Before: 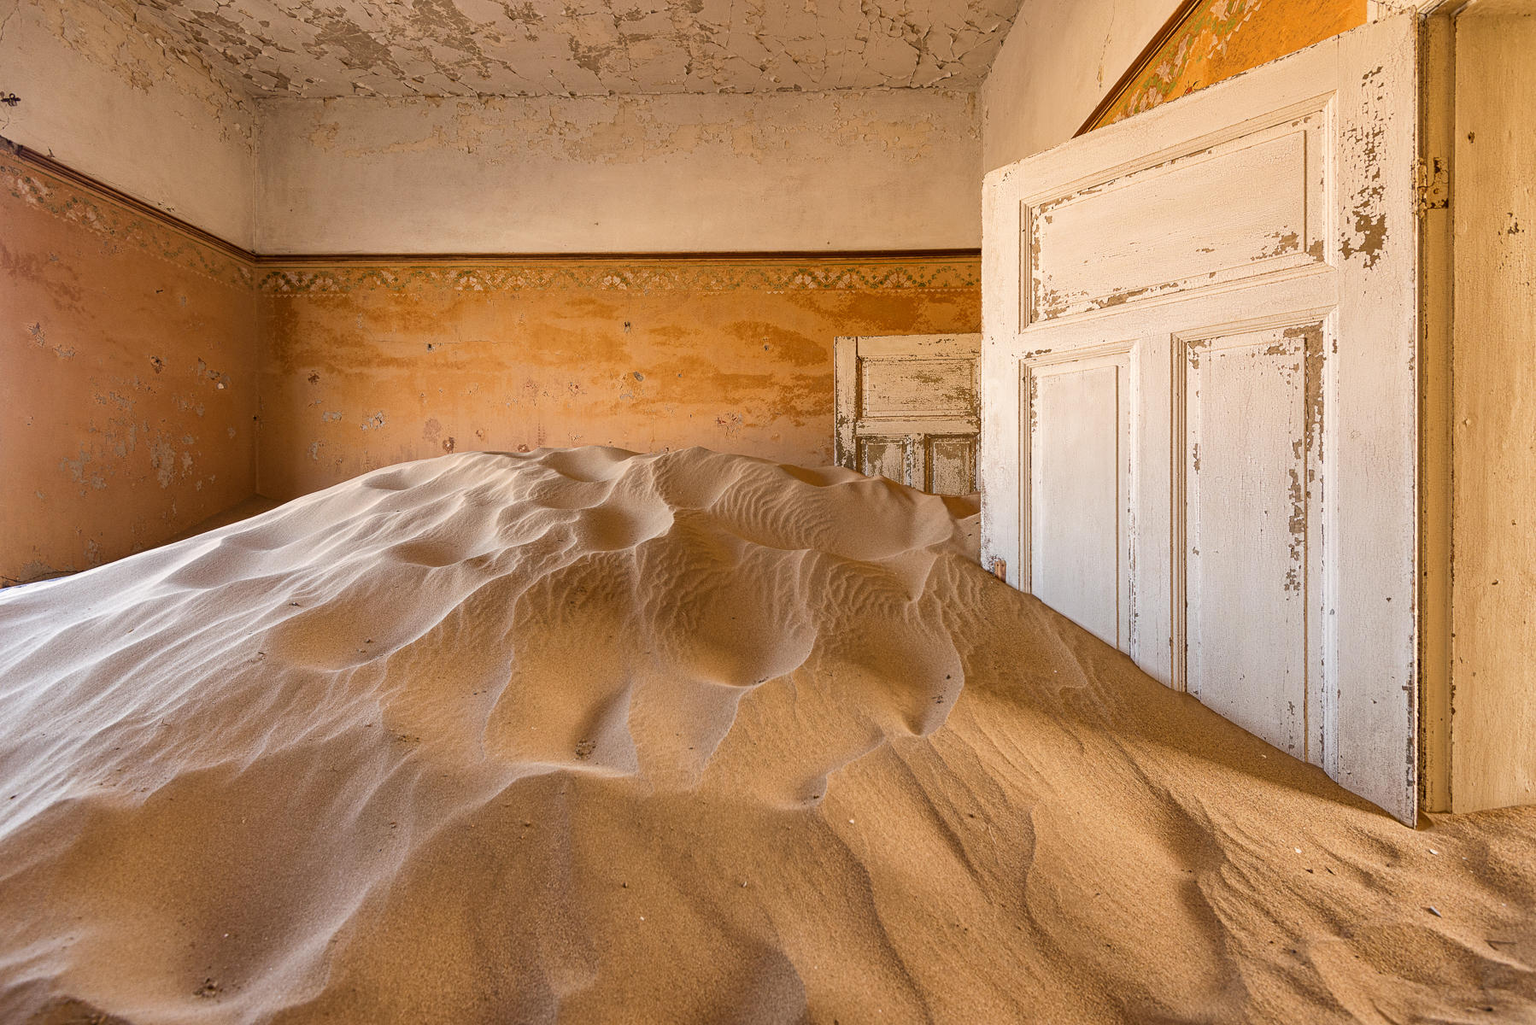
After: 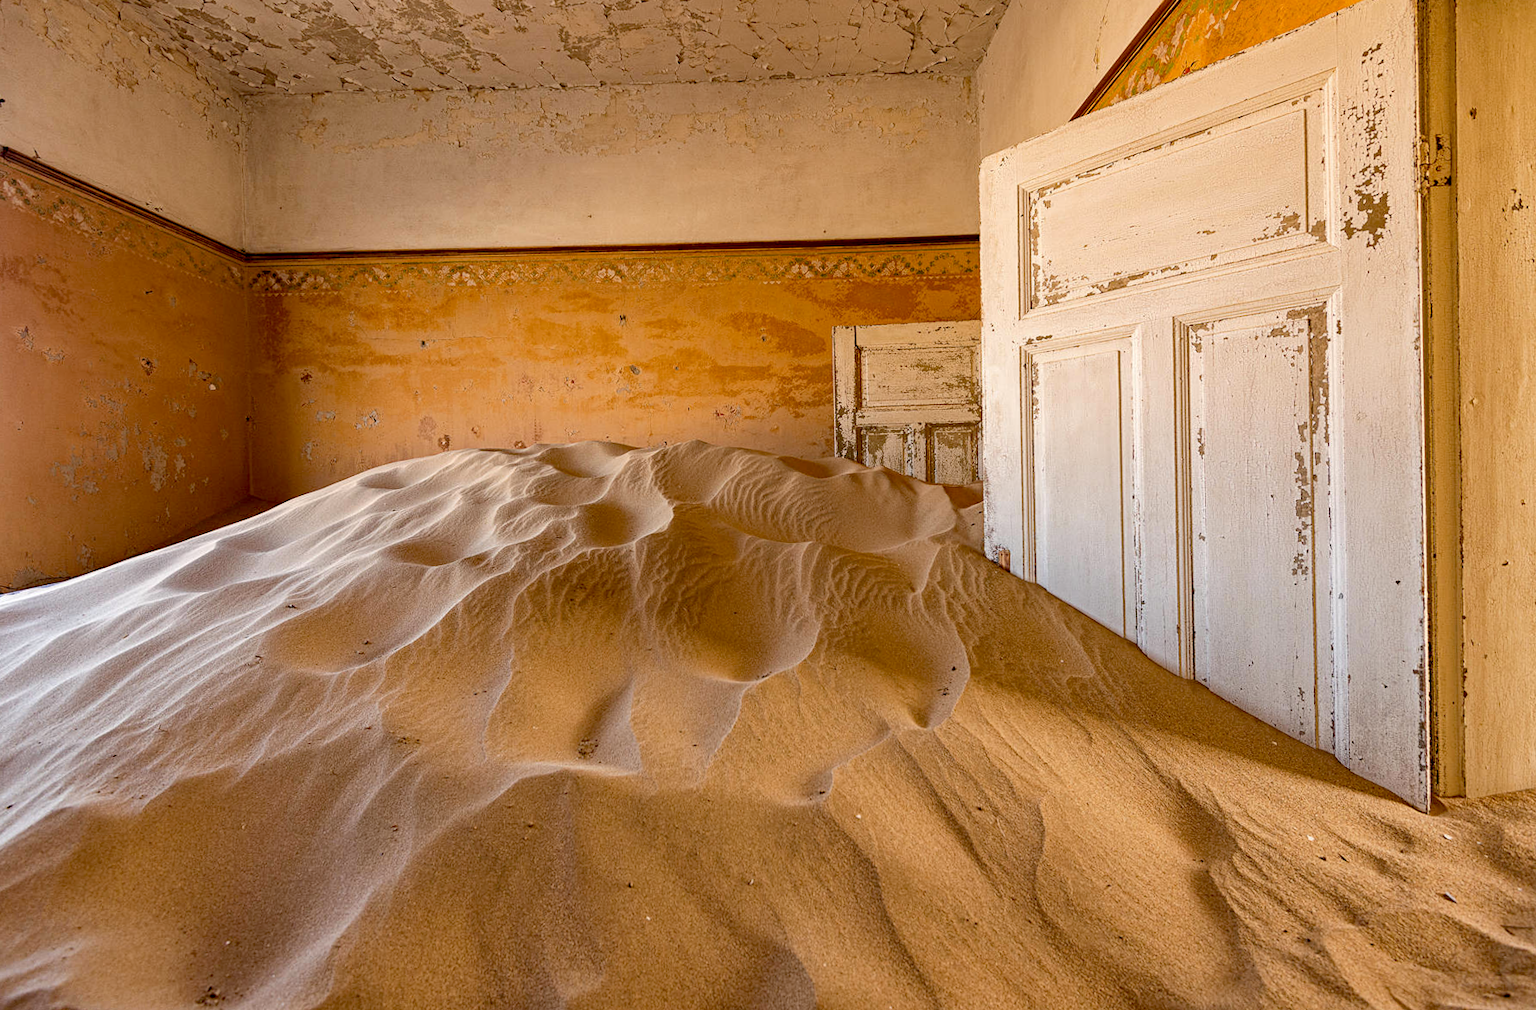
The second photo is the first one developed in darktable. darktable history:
exposure: black level correction 0.016, exposure -0.009 EV, compensate highlight preservation false
rgb curve: mode RGB, independent channels
haze removal: adaptive false
rotate and perspective: rotation -1°, crop left 0.011, crop right 0.989, crop top 0.025, crop bottom 0.975
